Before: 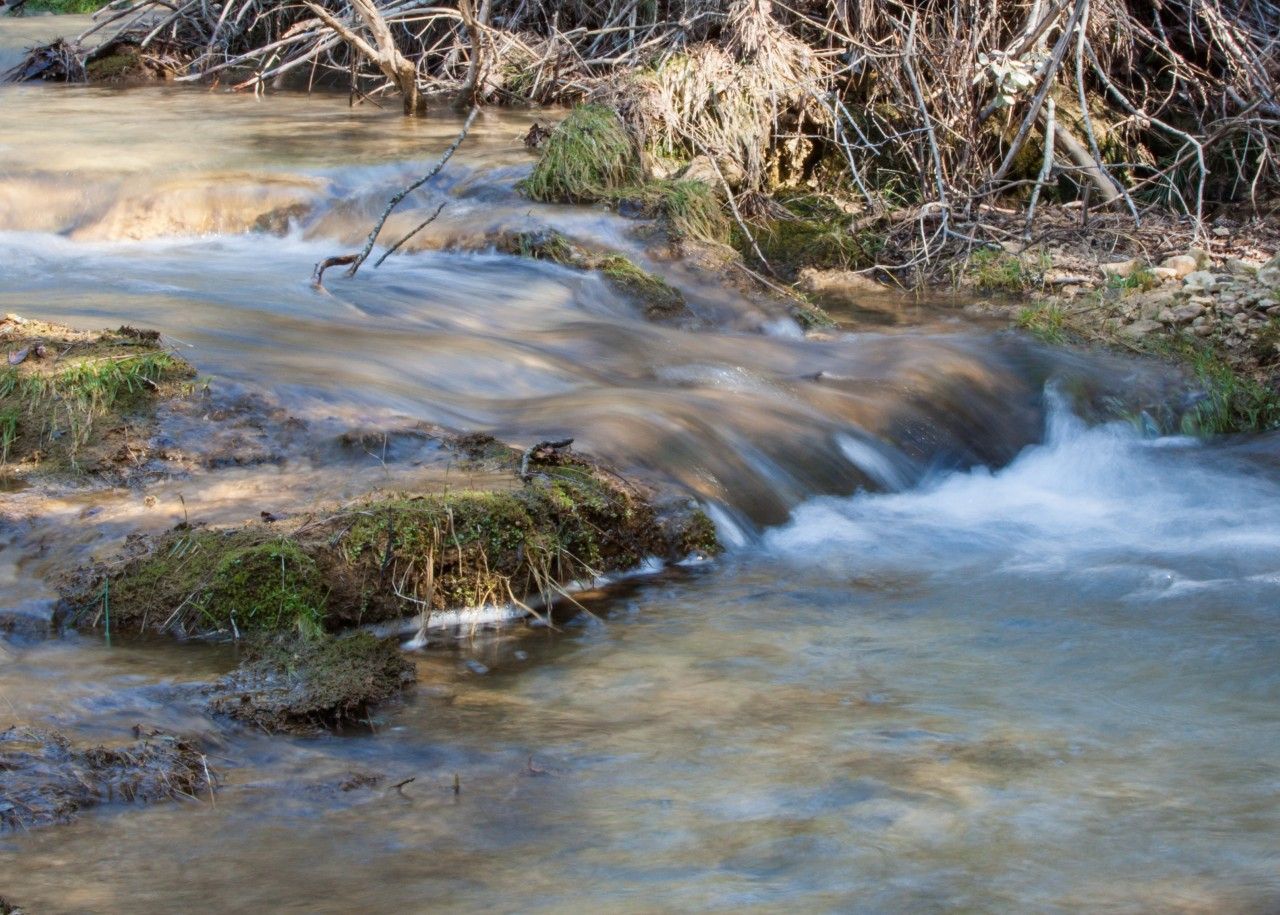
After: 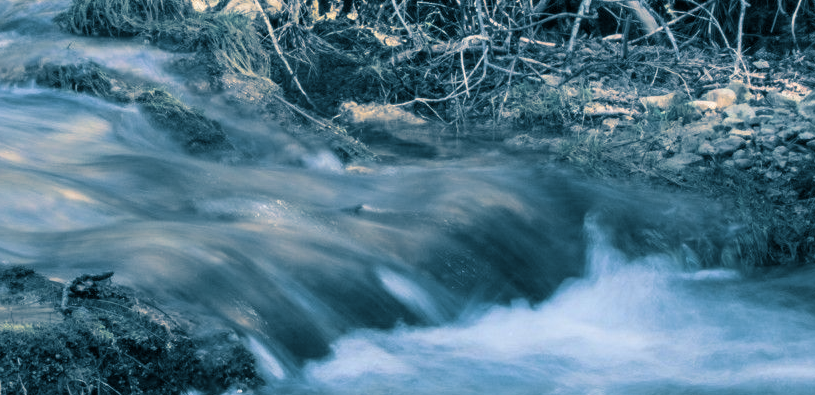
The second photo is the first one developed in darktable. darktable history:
split-toning: shadows › hue 212.4°, balance -70
crop: left 36.005%, top 18.293%, right 0.31%, bottom 38.444%
